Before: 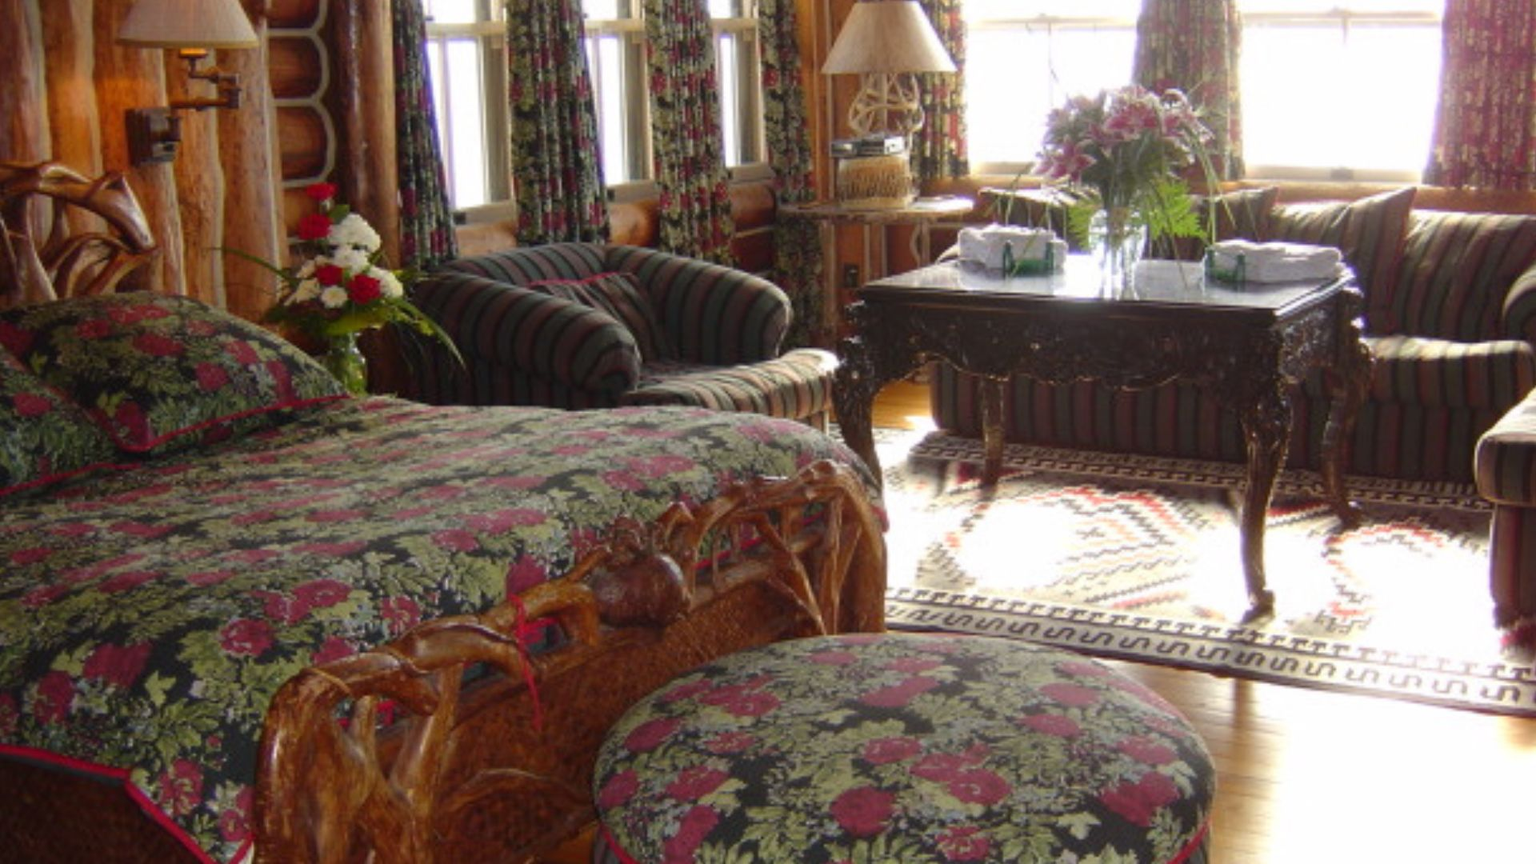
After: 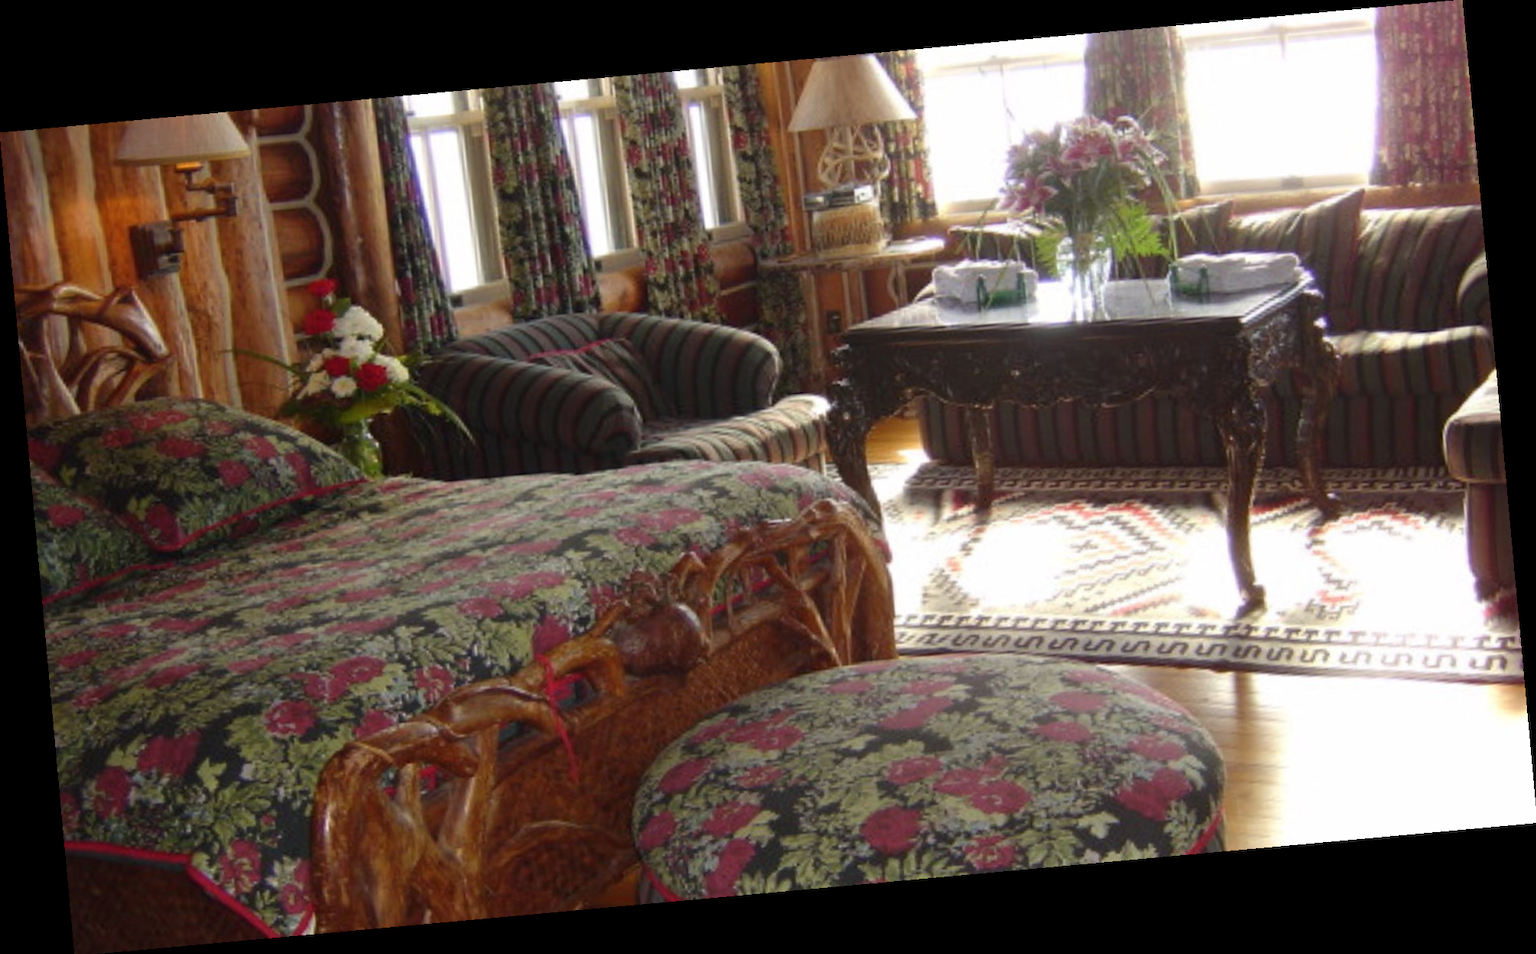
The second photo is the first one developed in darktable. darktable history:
contrast brightness saturation: saturation -0.05
rotate and perspective: rotation -5.2°, automatic cropping off
